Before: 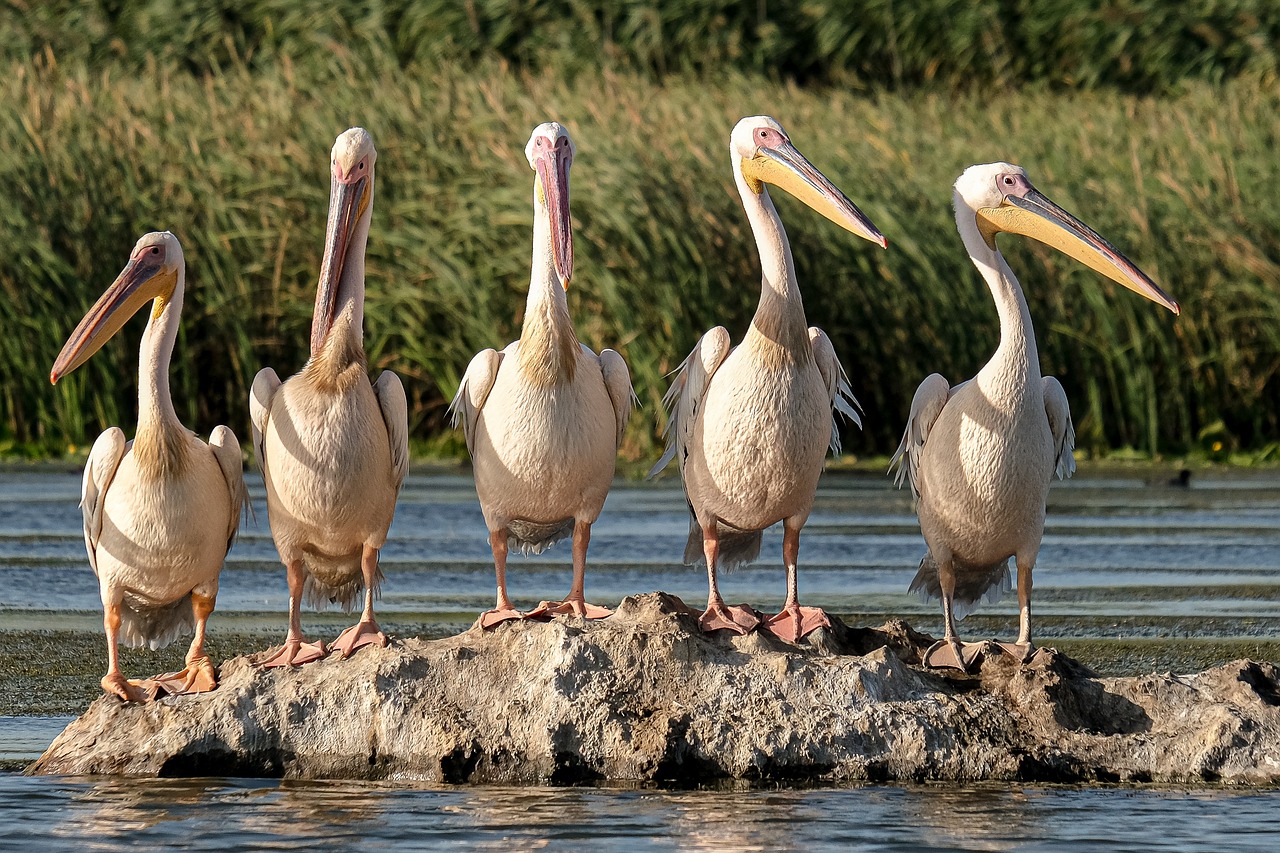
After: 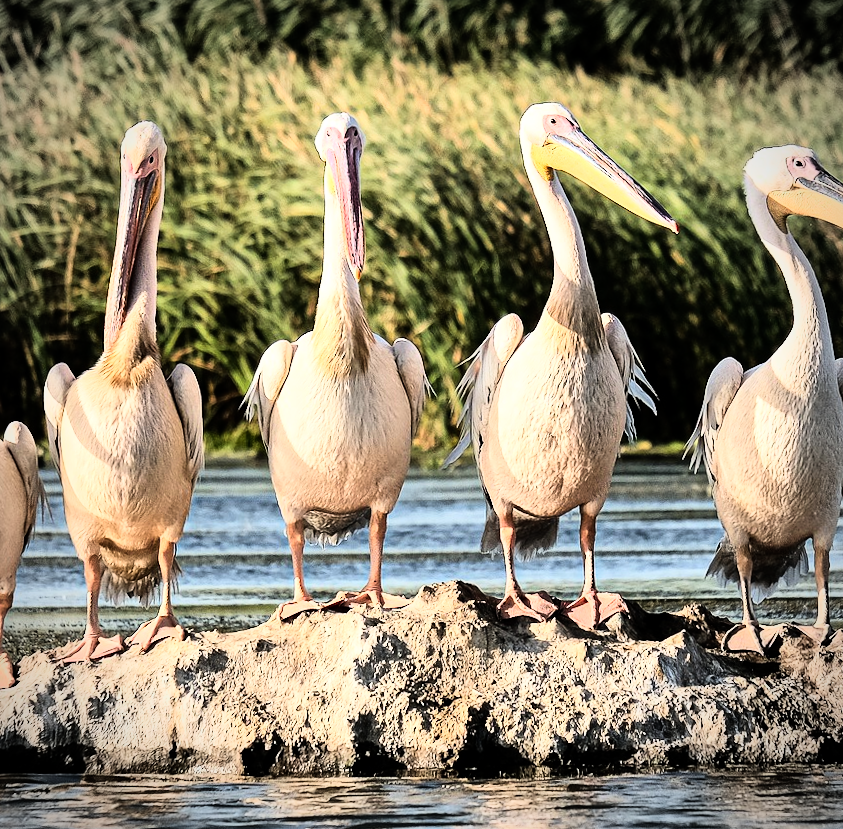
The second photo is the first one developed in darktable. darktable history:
crop and rotate: left 15.754%, right 17.579%
rotate and perspective: rotation -1°, crop left 0.011, crop right 0.989, crop top 0.025, crop bottom 0.975
vignetting: on, module defaults
rgb curve: curves: ch0 [(0, 0) (0.21, 0.15) (0.24, 0.21) (0.5, 0.75) (0.75, 0.96) (0.89, 0.99) (1, 1)]; ch1 [(0, 0.02) (0.21, 0.13) (0.25, 0.2) (0.5, 0.67) (0.75, 0.9) (0.89, 0.97) (1, 1)]; ch2 [(0, 0.02) (0.21, 0.13) (0.25, 0.2) (0.5, 0.67) (0.75, 0.9) (0.89, 0.97) (1, 1)], compensate middle gray true
